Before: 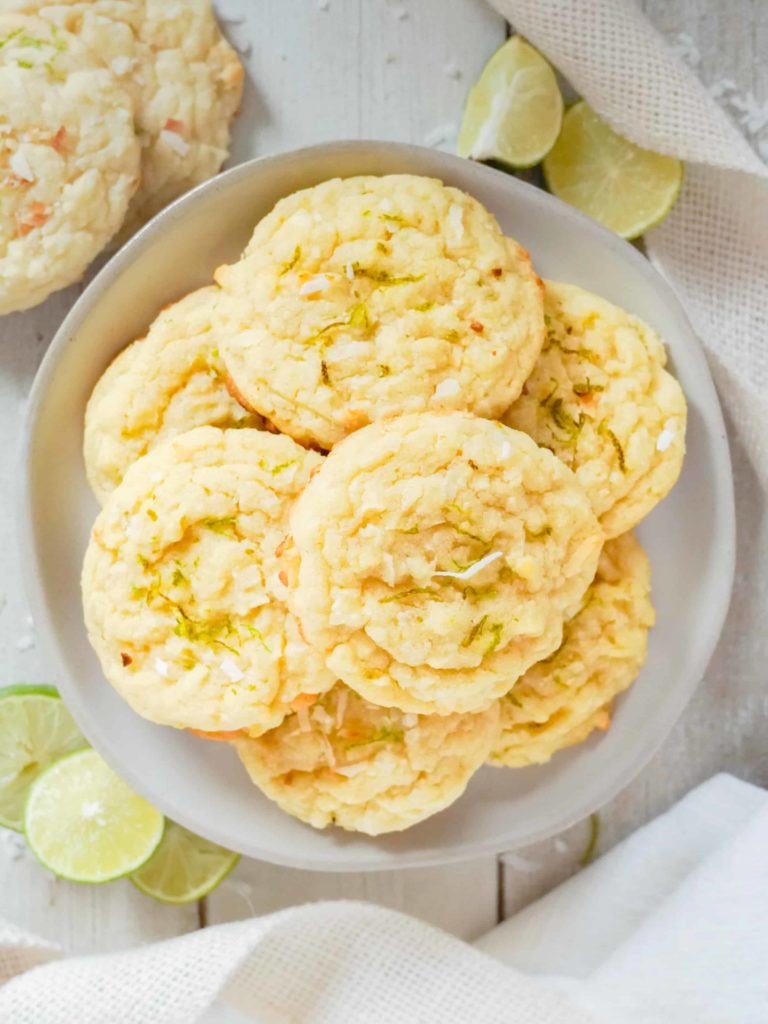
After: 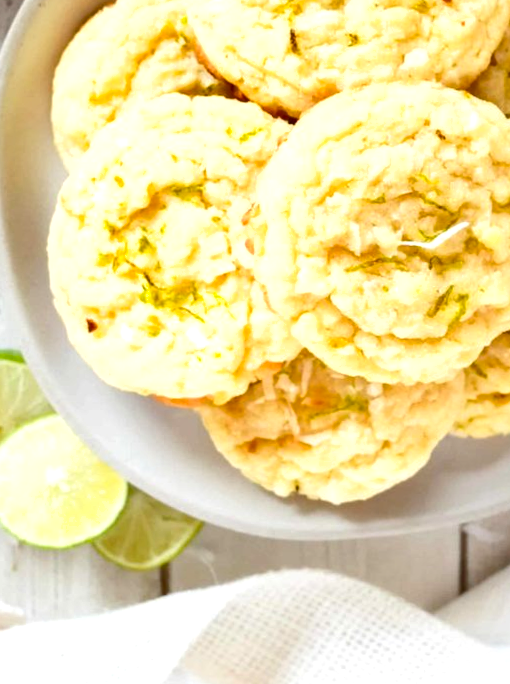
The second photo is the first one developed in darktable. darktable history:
shadows and highlights: shadows 34.53, highlights -34.83, soften with gaussian
crop and rotate: angle -0.662°, left 3.686%, top 32.151%, right 28.887%
exposure: exposure 0.492 EV, compensate exposure bias true, compensate highlight preservation false
